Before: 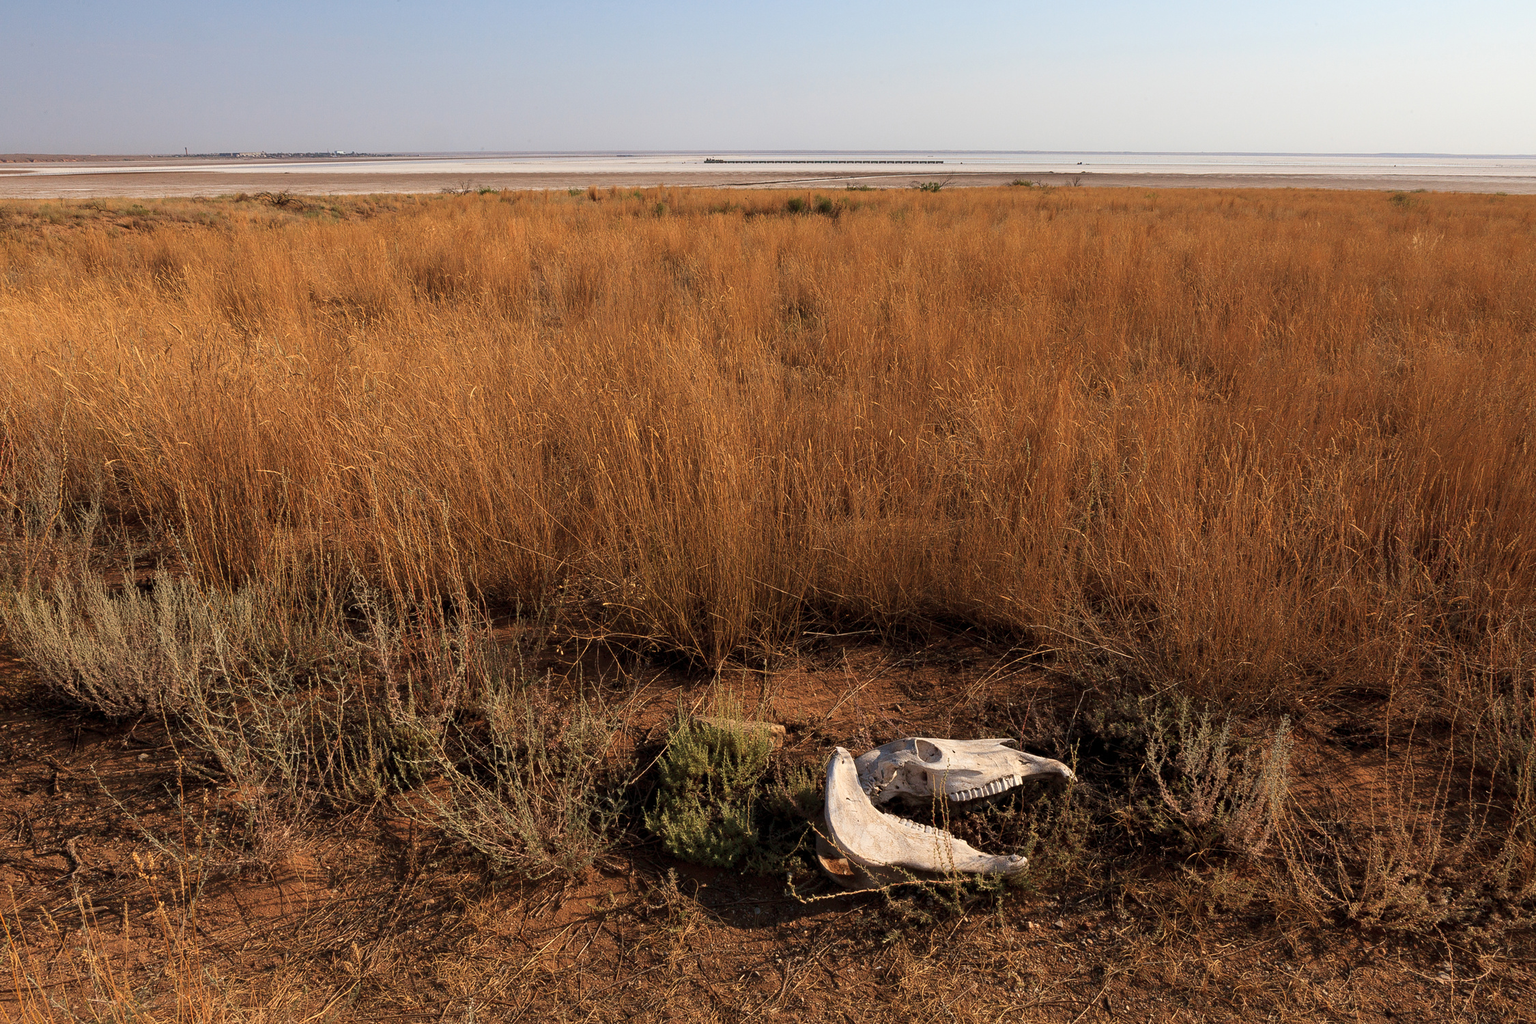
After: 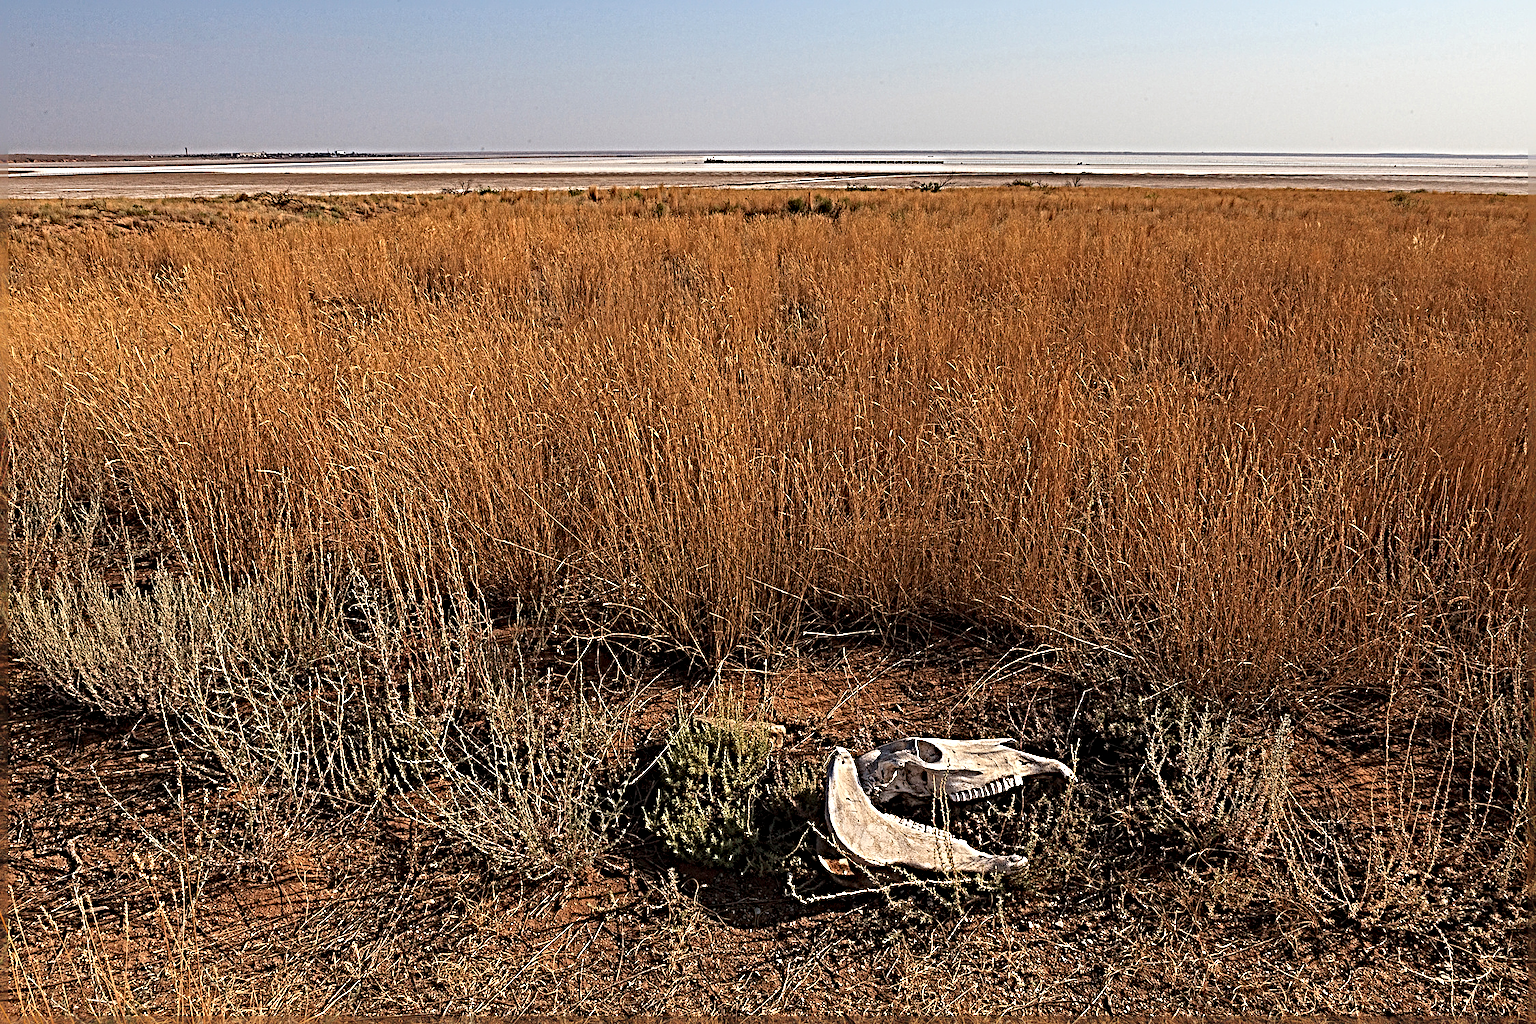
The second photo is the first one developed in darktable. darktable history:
sharpen: radius 6.267, amount 1.809, threshold 0.036
haze removal: compatibility mode true, adaptive false
